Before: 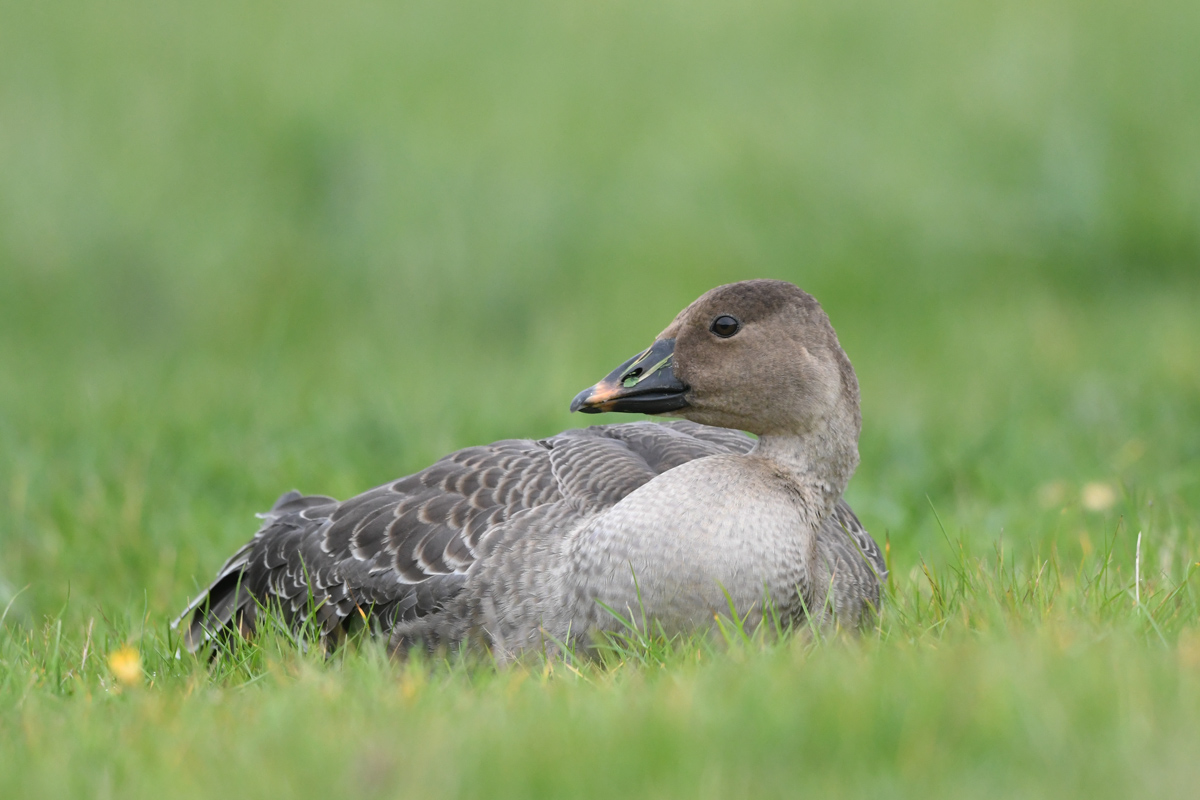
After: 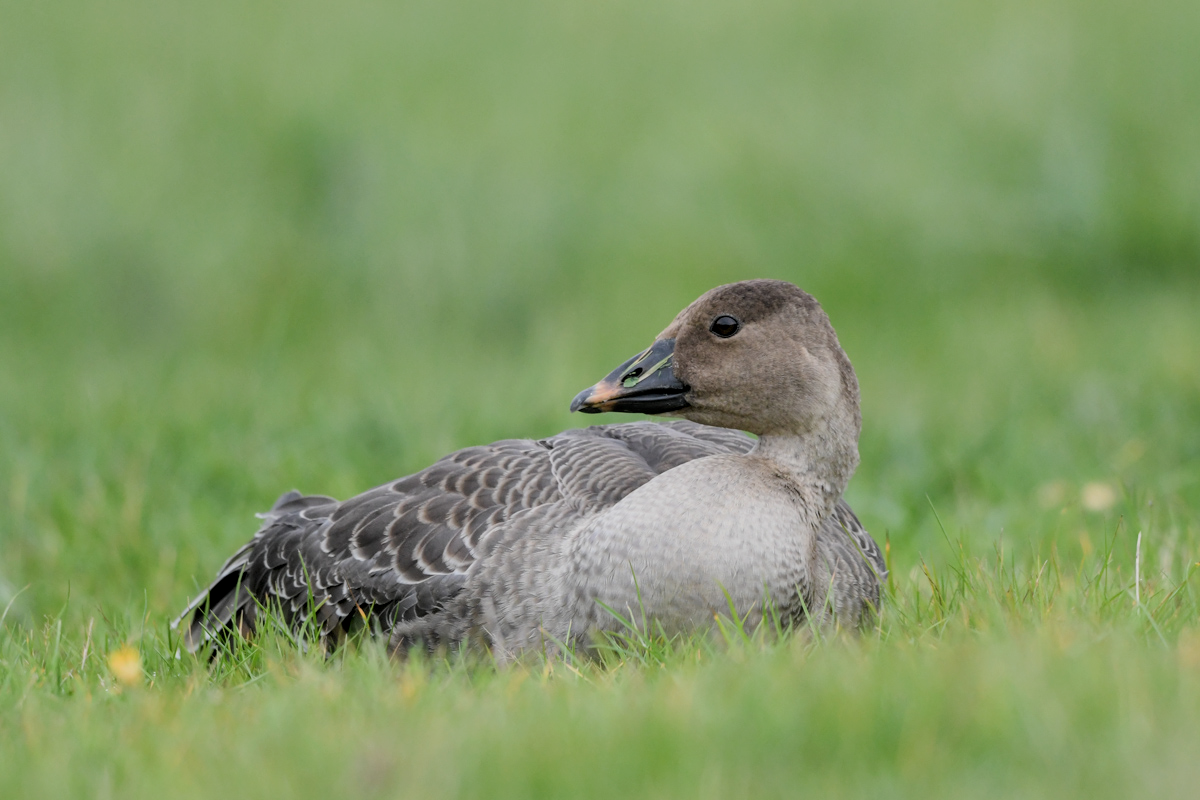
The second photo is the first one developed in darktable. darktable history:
exposure: compensate highlight preservation false
filmic rgb: black relative exposure -7.65 EV, white relative exposure 4.56 EV, hardness 3.61
local contrast: on, module defaults
